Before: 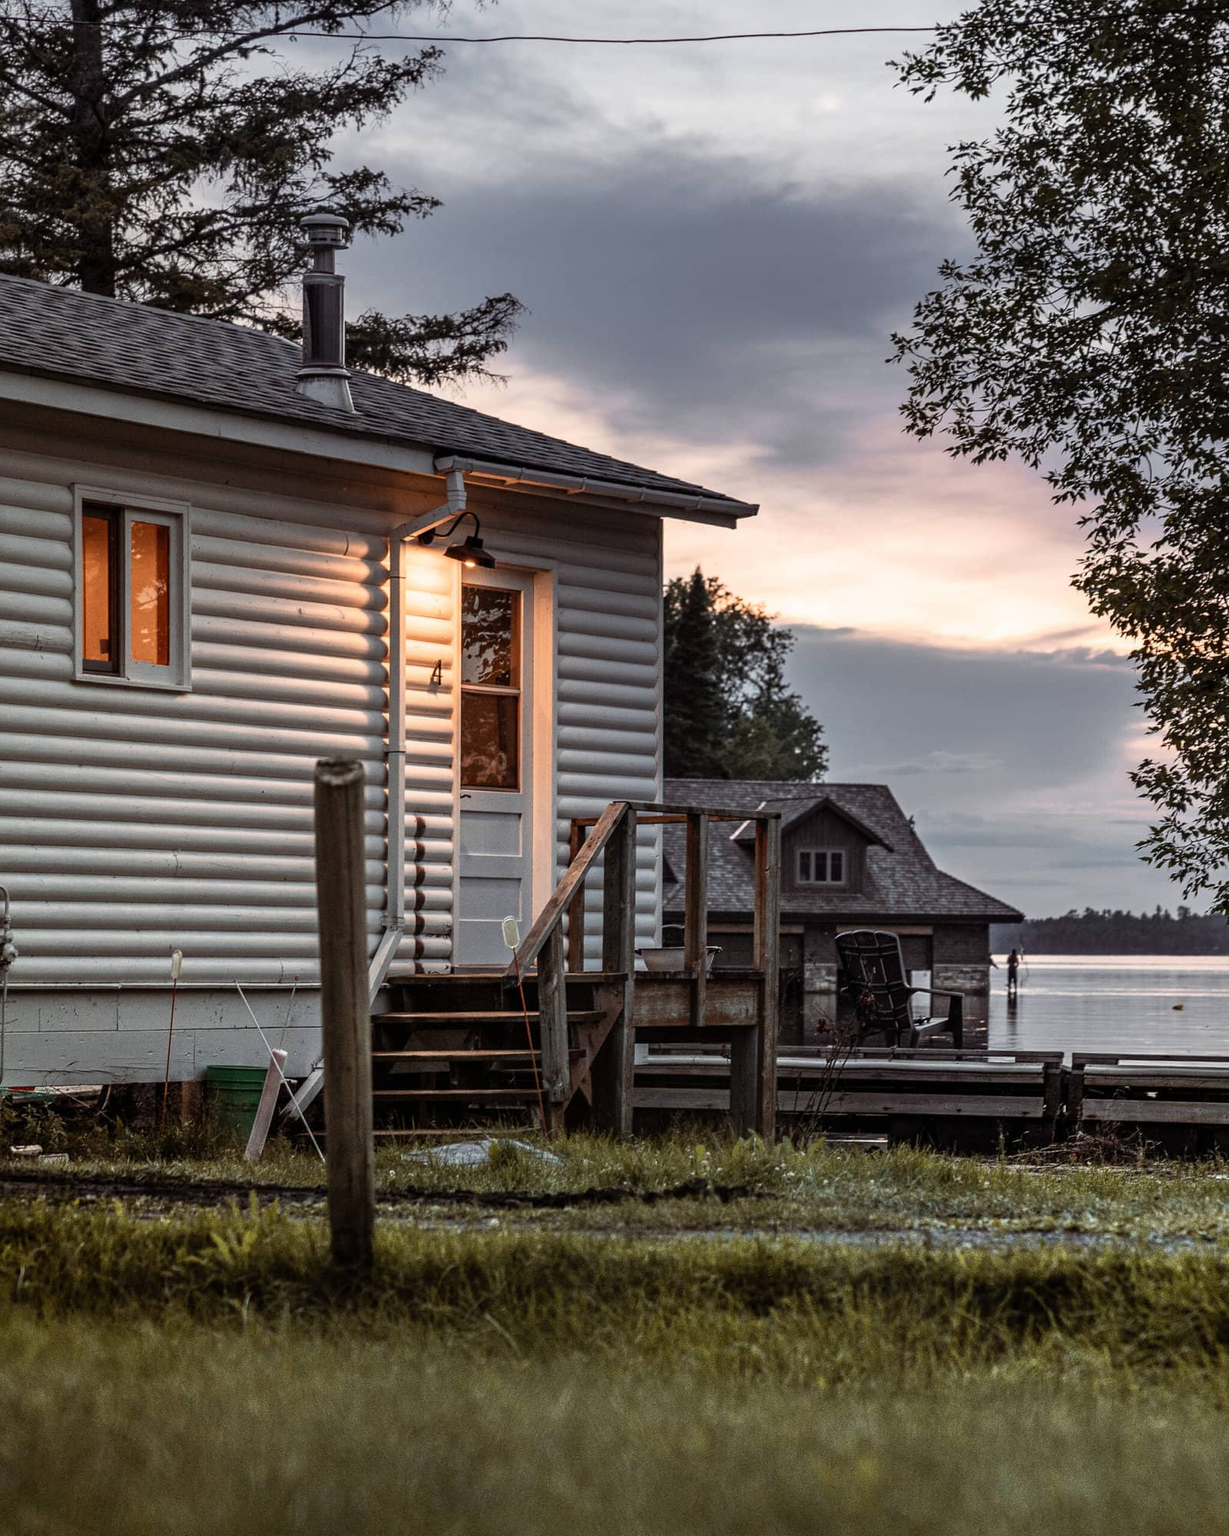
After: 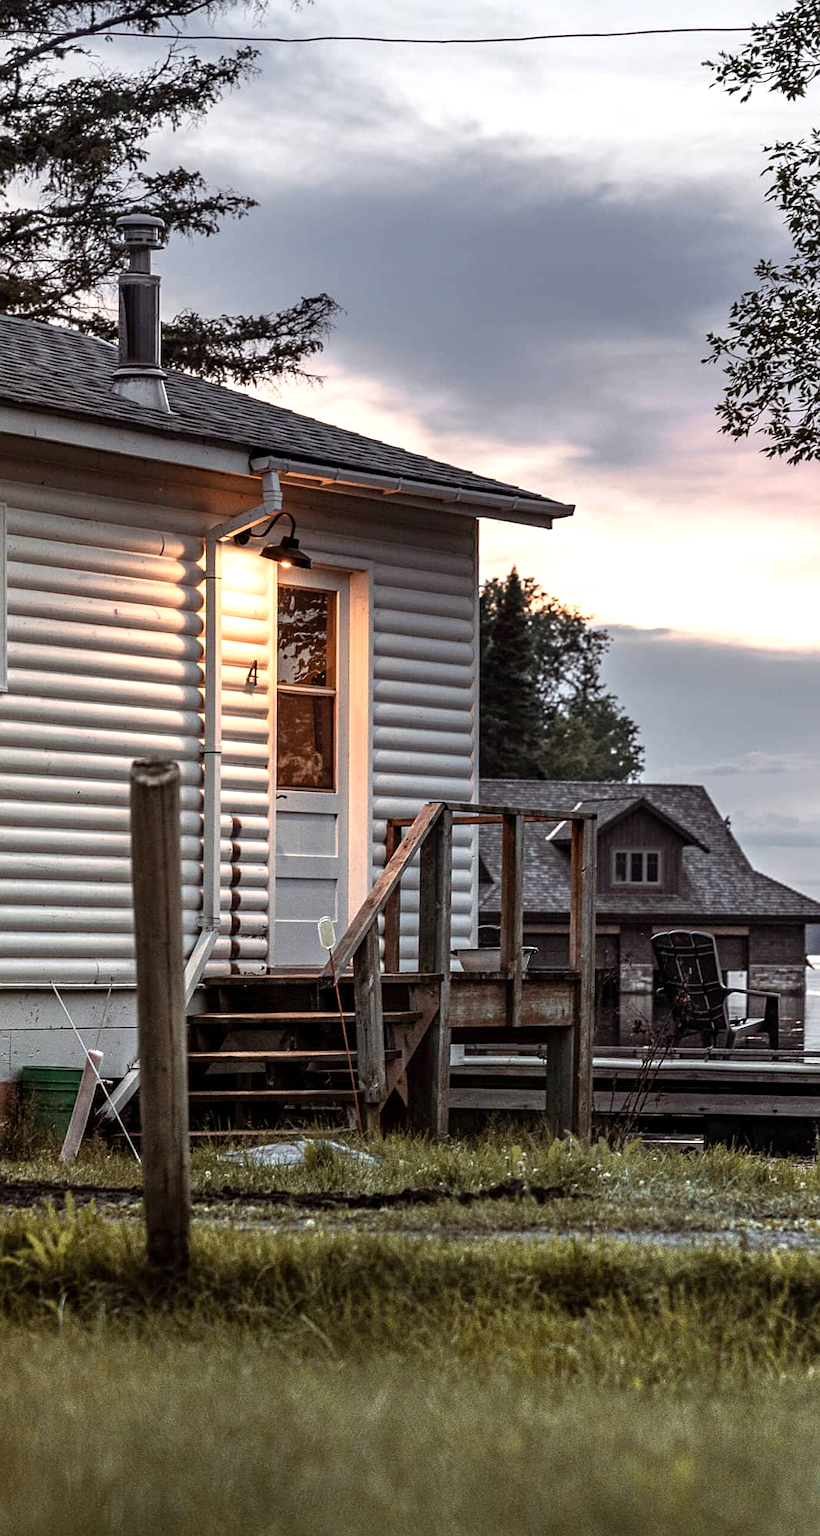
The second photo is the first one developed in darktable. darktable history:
sharpen: amount 0.21
contrast brightness saturation: saturation -0.05
crop and rotate: left 15.101%, right 18.102%
exposure: black level correction 0.001, exposure 0.499 EV, compensate highlight preservation false
